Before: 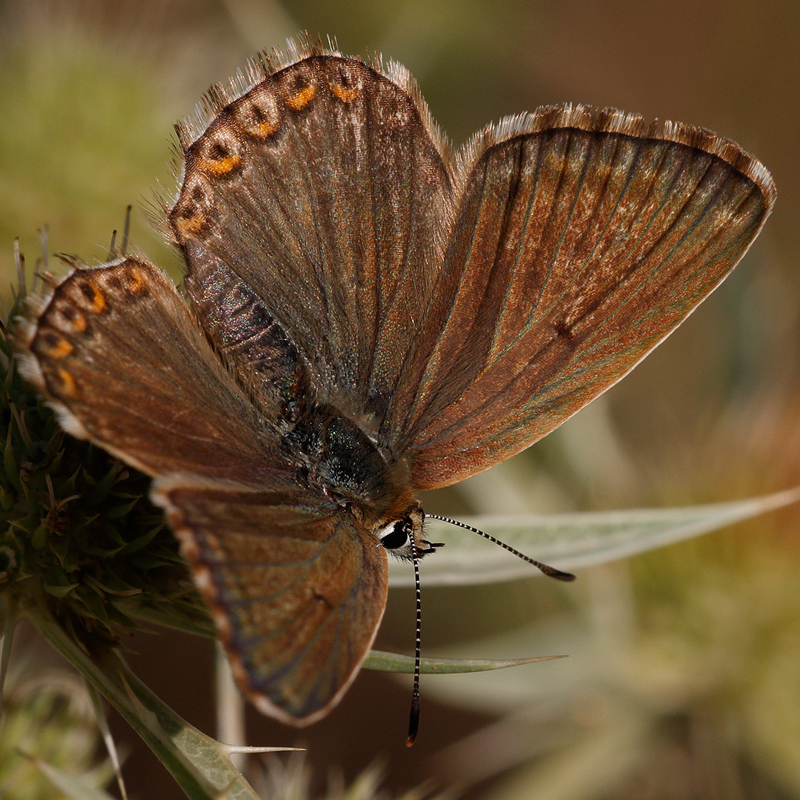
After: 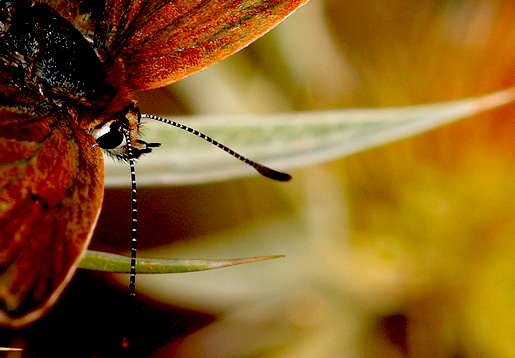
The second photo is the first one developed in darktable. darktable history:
white balance: red 0.983, blue 1.036
exposure: black level correction 0.04, exposure 0.5 EV, compensate highlight preservation false
color zones: curves: ch0 [(0, 0.511) (0.143, 0.531) (0.286, 0.56) (0.429, 0.5) (0.571, 0.5) (0.714, 0.5) (0.857, 0.5) (1, 0.5)]; ch1 [(0, 0.525) (0.143, 0.705) (0.286, 0.715) (0.429, 0.35) (0.571, 0.35) (0.714, 0.35) (0.857, 0.4) (1, 0.4)]; ch2 [(0, 0.572) (0.143, 0.512) (0.286, 0.473) (0.429, 0.45) (0.571, 0.5) (0.714, 0.5) (0.857, 0.518) (1, 0.518)]
crop and rotate: left 35.509%, top 50.238%, bottom 4.934%
